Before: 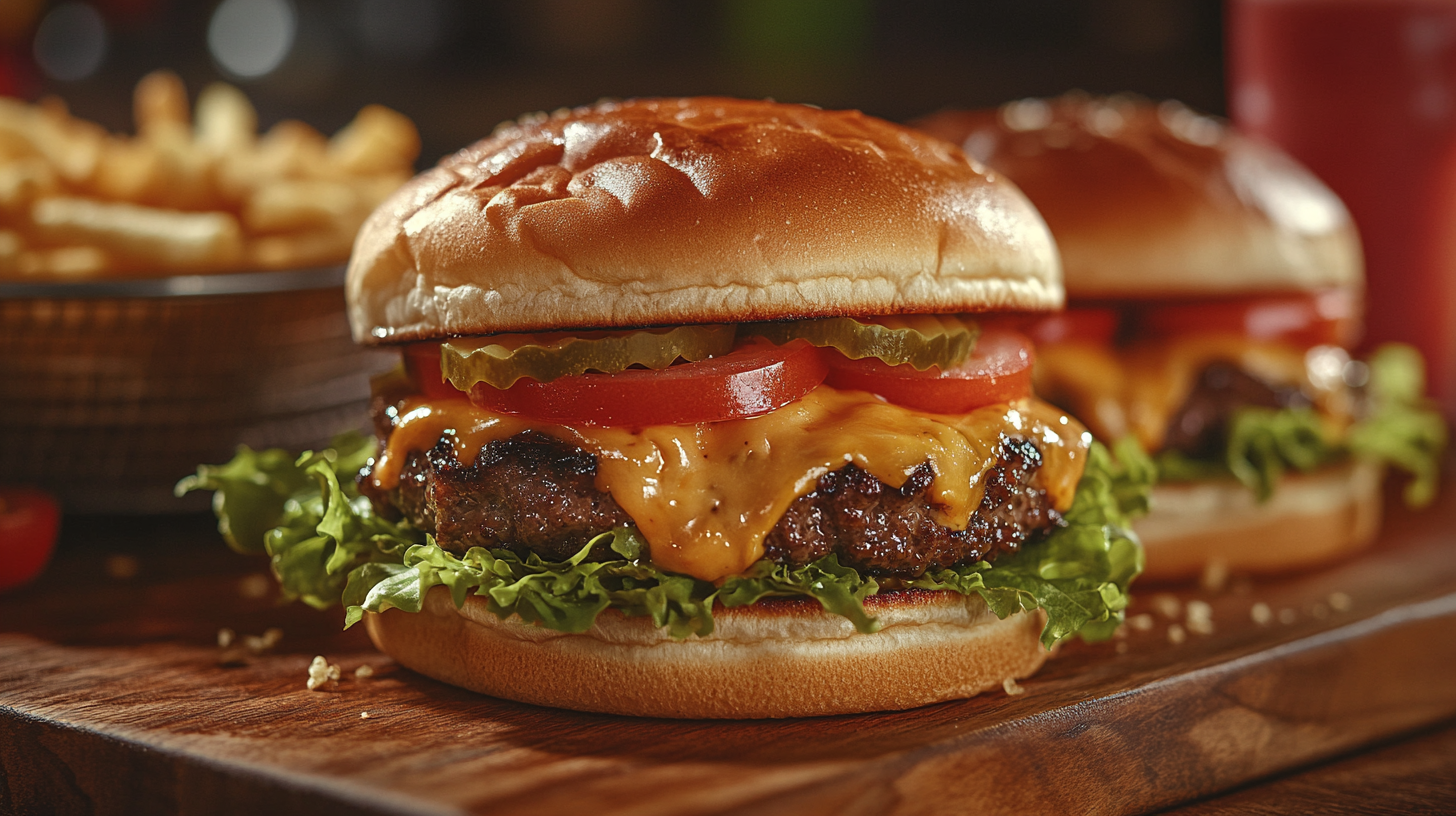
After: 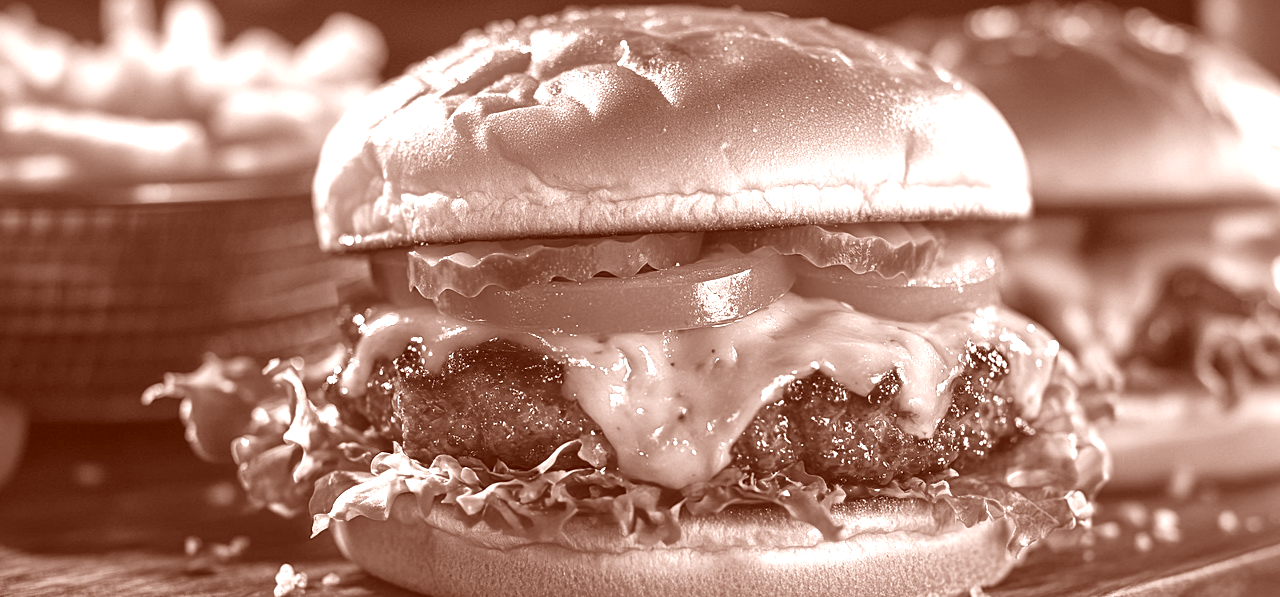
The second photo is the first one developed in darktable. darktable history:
crop and rotate: left 2.295%, top 11.296%, right 9.781%, bottom 15.498%
color correction: highlights a* 9.57, highlights b* 8.79, shadows a* 39.69, shadows b* 39.53, saturation 0.767
exposure: black level correction 0, exposure 1.385 EV, compensate highlight preservation false
color calibration: output gray [0.714, 0.278, 0, 0], illuminant as shot in camera, x 0.369, y 0.377, temperature 4323.35 K, gamut compression 1.74
